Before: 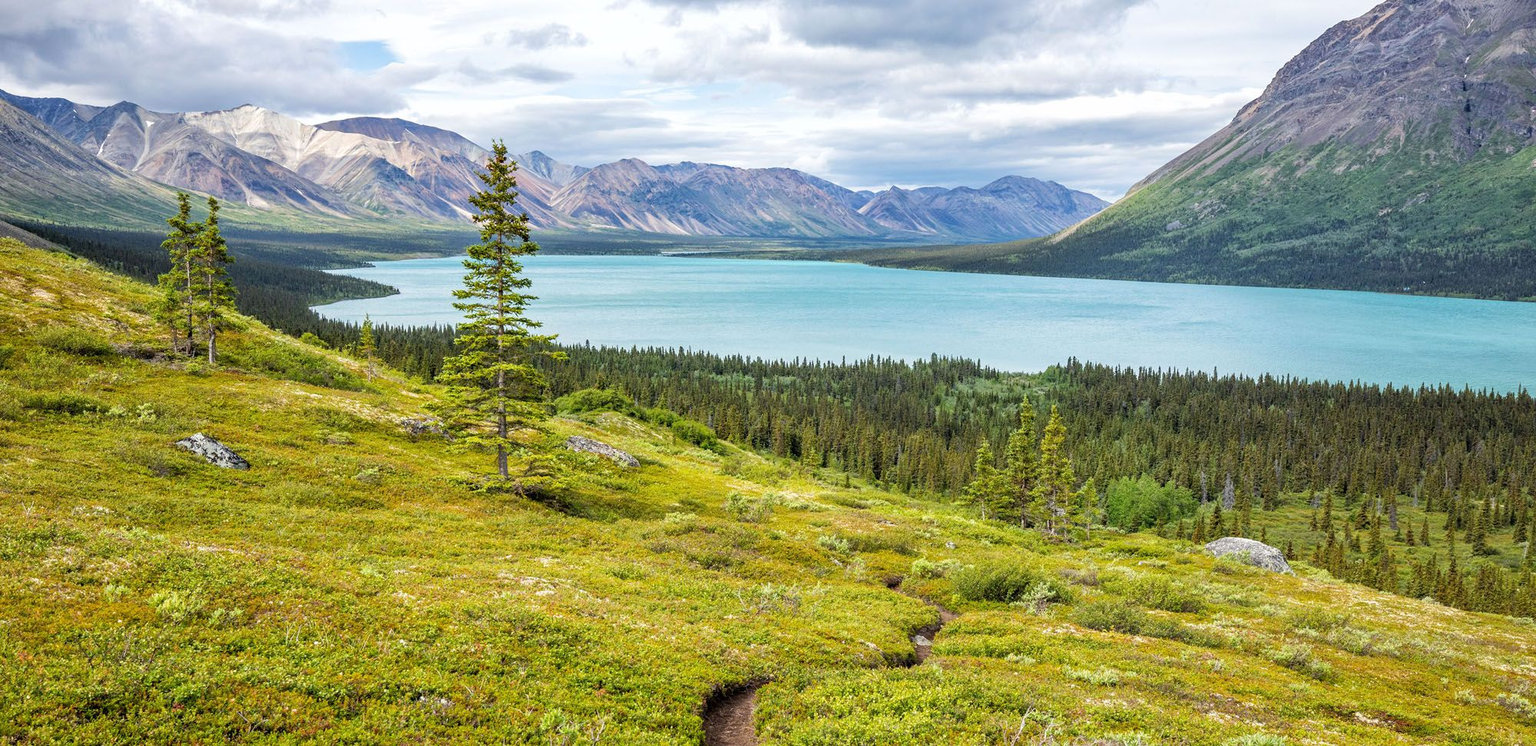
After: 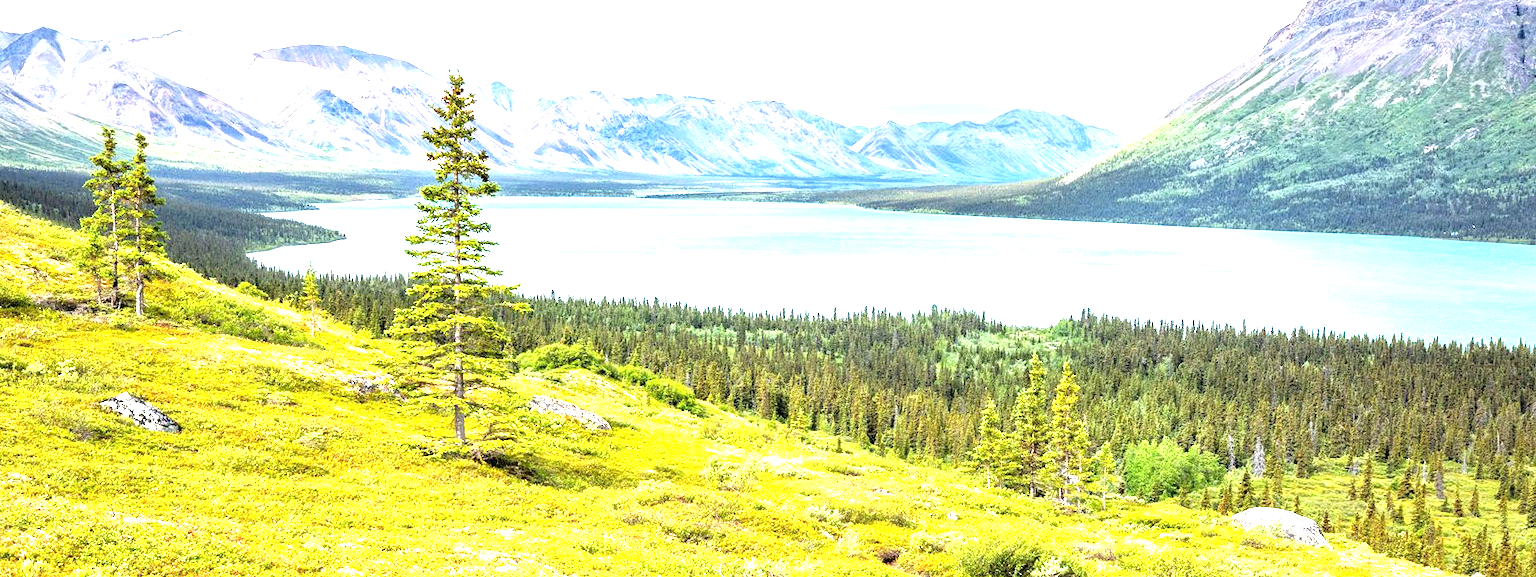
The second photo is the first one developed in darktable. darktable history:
exposure: black level correction 0.001, exposure 1.719 EV, compensate exposure bias true, compensate highlight preservation false
crop: left 5.596%, top 10.314%, right 3.534%, bottom 19.395%
